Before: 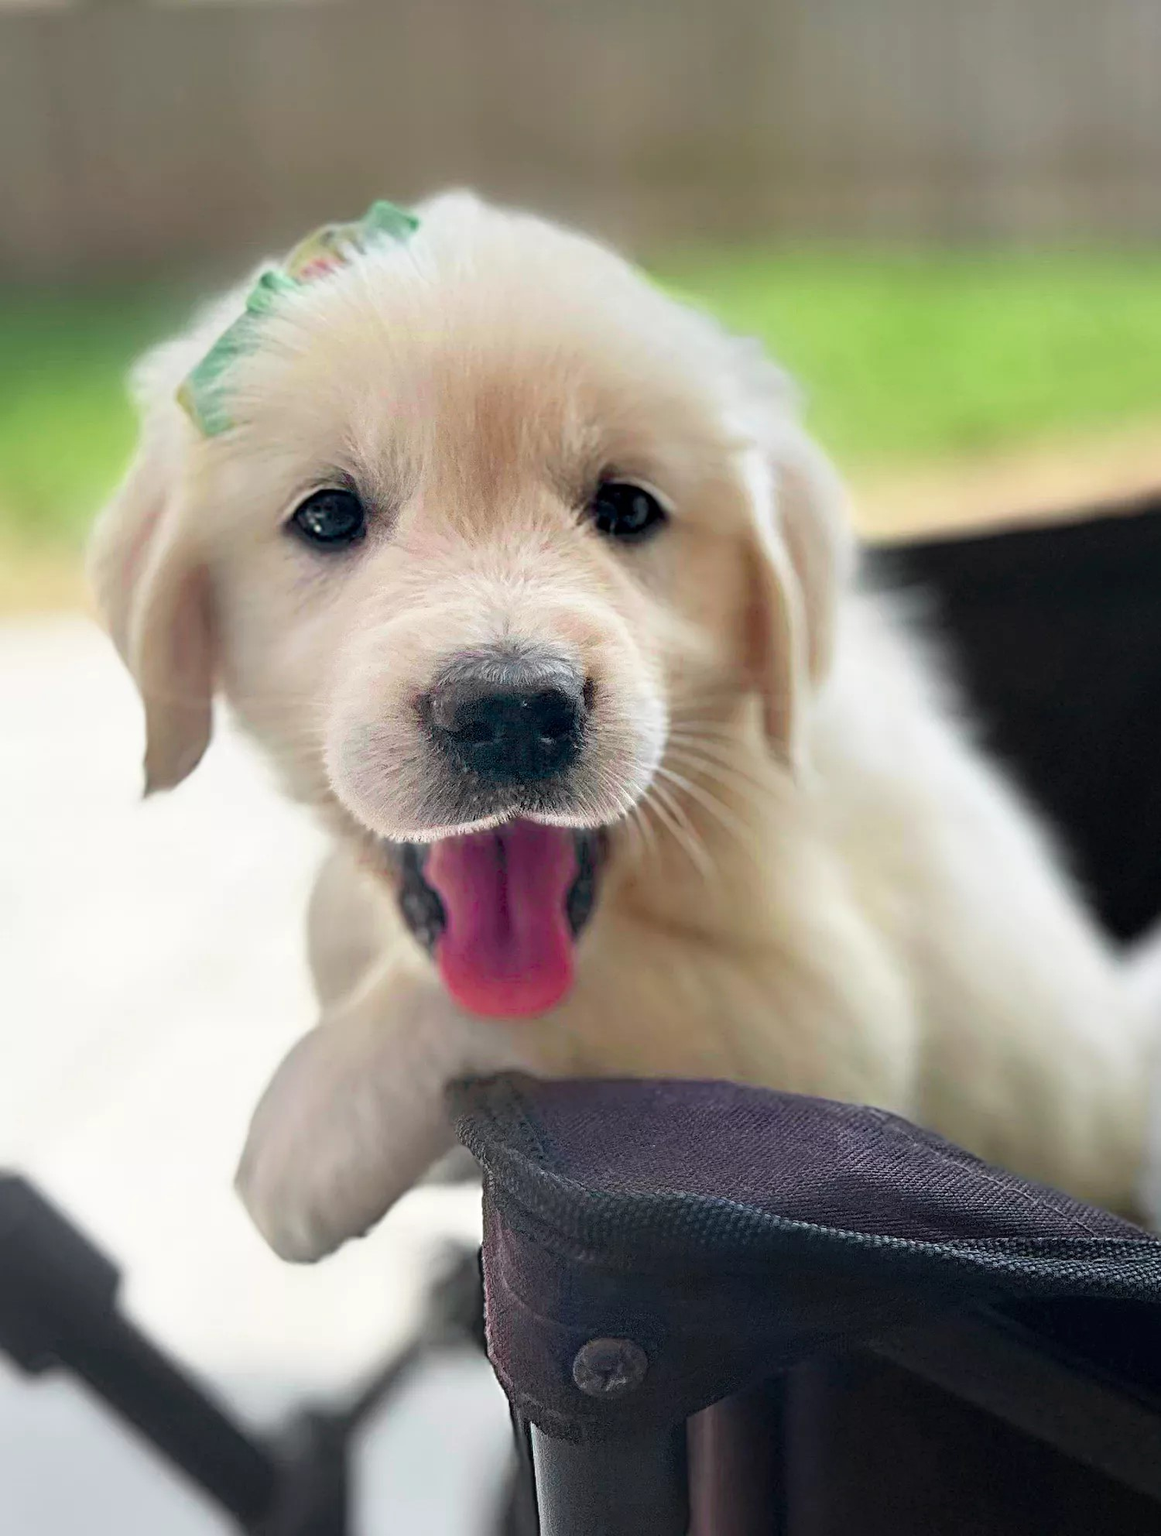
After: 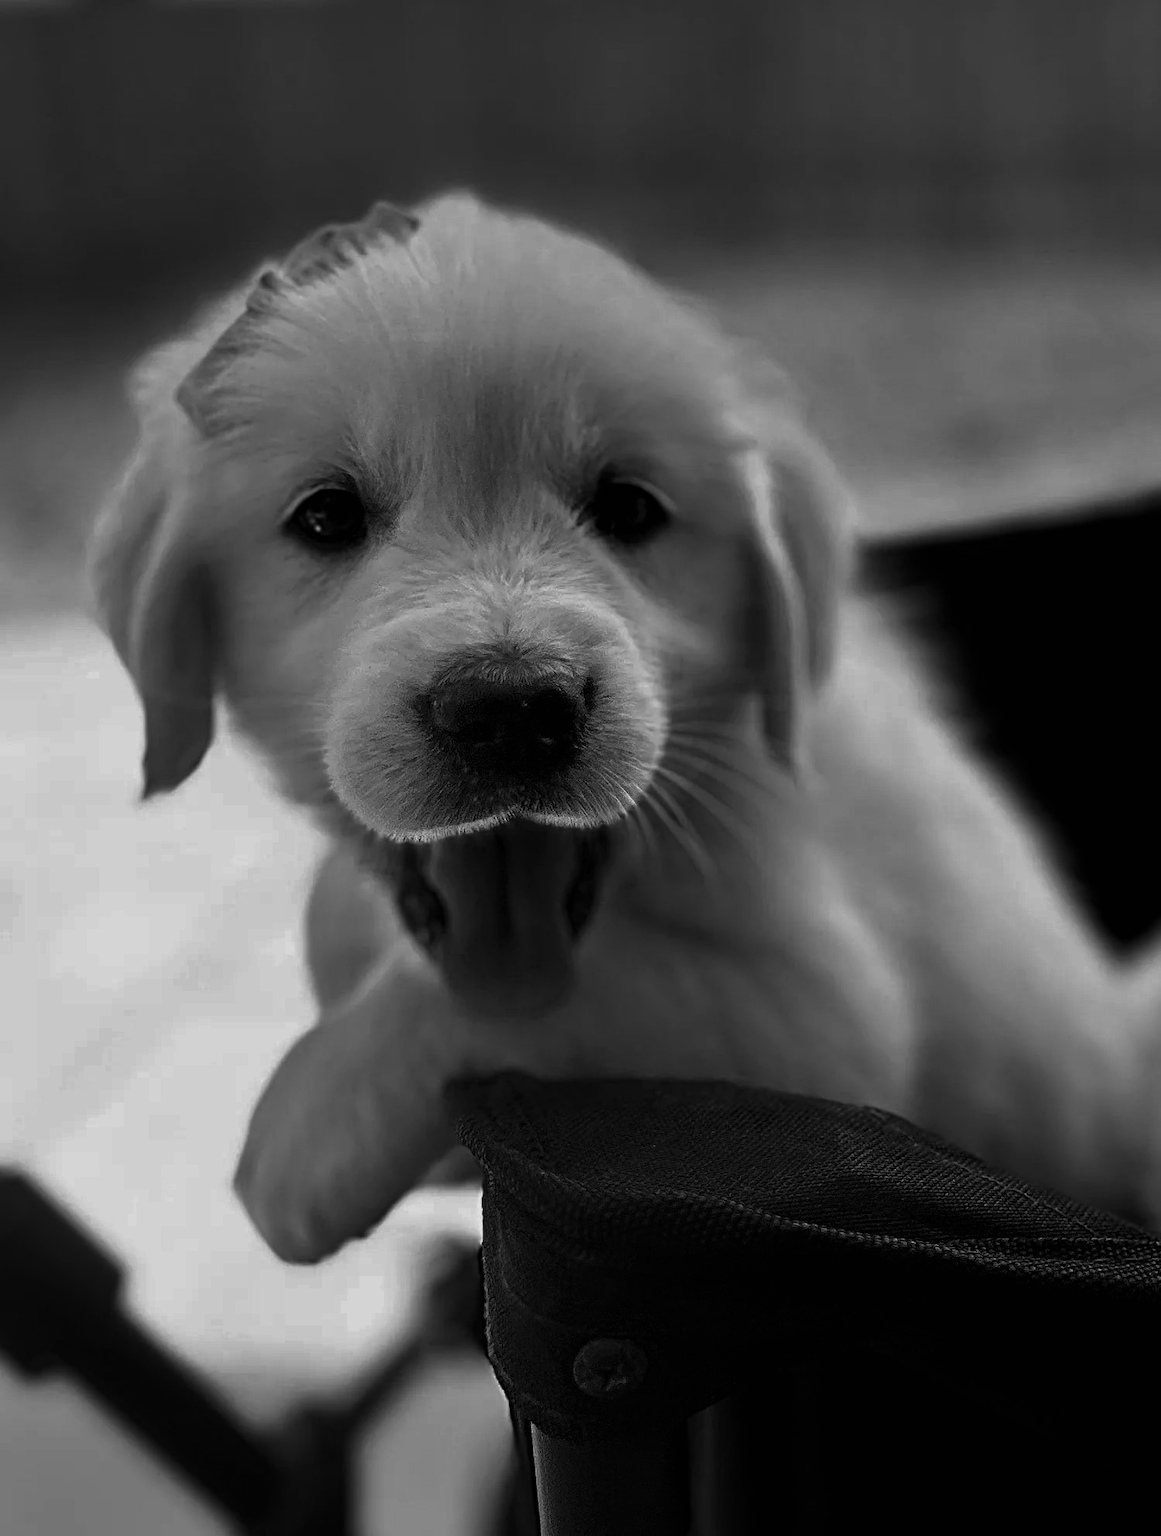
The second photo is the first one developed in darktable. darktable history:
exposure: compensate highlight preservation false
rgb curve: curves: ch0 [(0, 0) (0.175, 0.154) (0.785, 0.663) (1, 1)]
contrast brightness saturation: contrast -0.03, brightness -0.59, saturation -1
color balance: lift [1, 1.015, 0.987, 0.985], gamma [1, 0.959, 1.042, 0.958], gain [0.927, 0.938, 1.072, 0.928], contrast 1.5%
